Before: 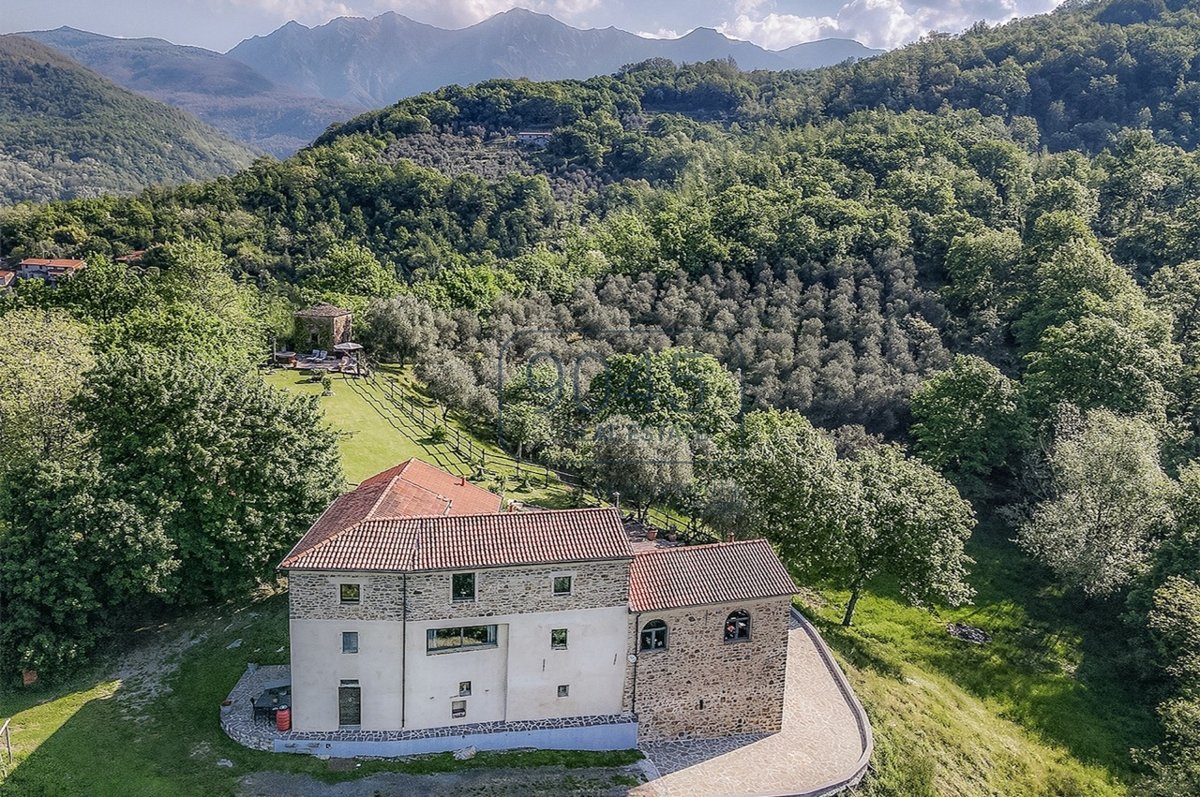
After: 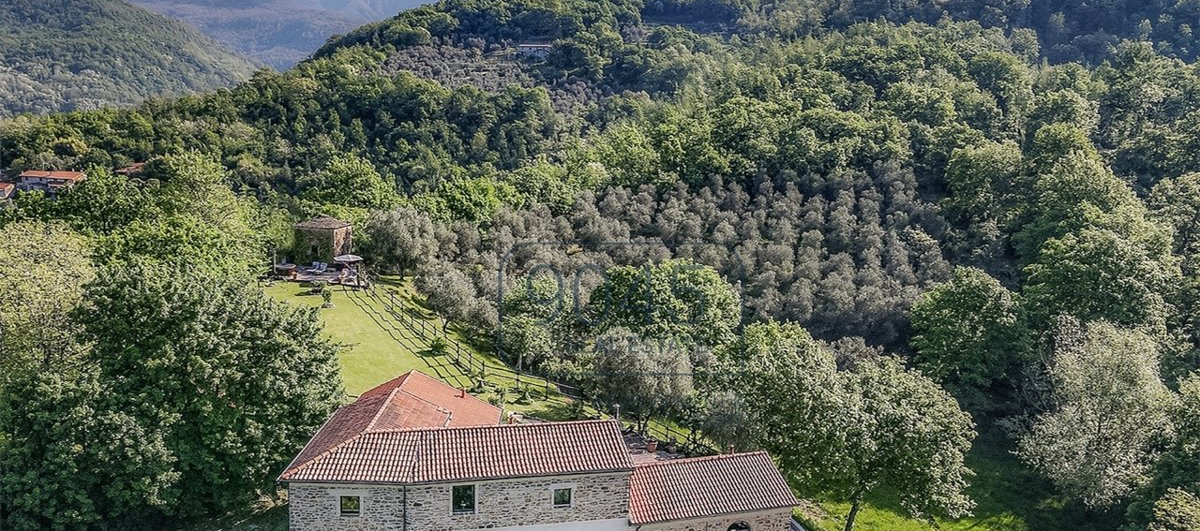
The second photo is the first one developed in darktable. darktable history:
crop: top 11.166%, bottom 22.168%
white balance: emerald 1
